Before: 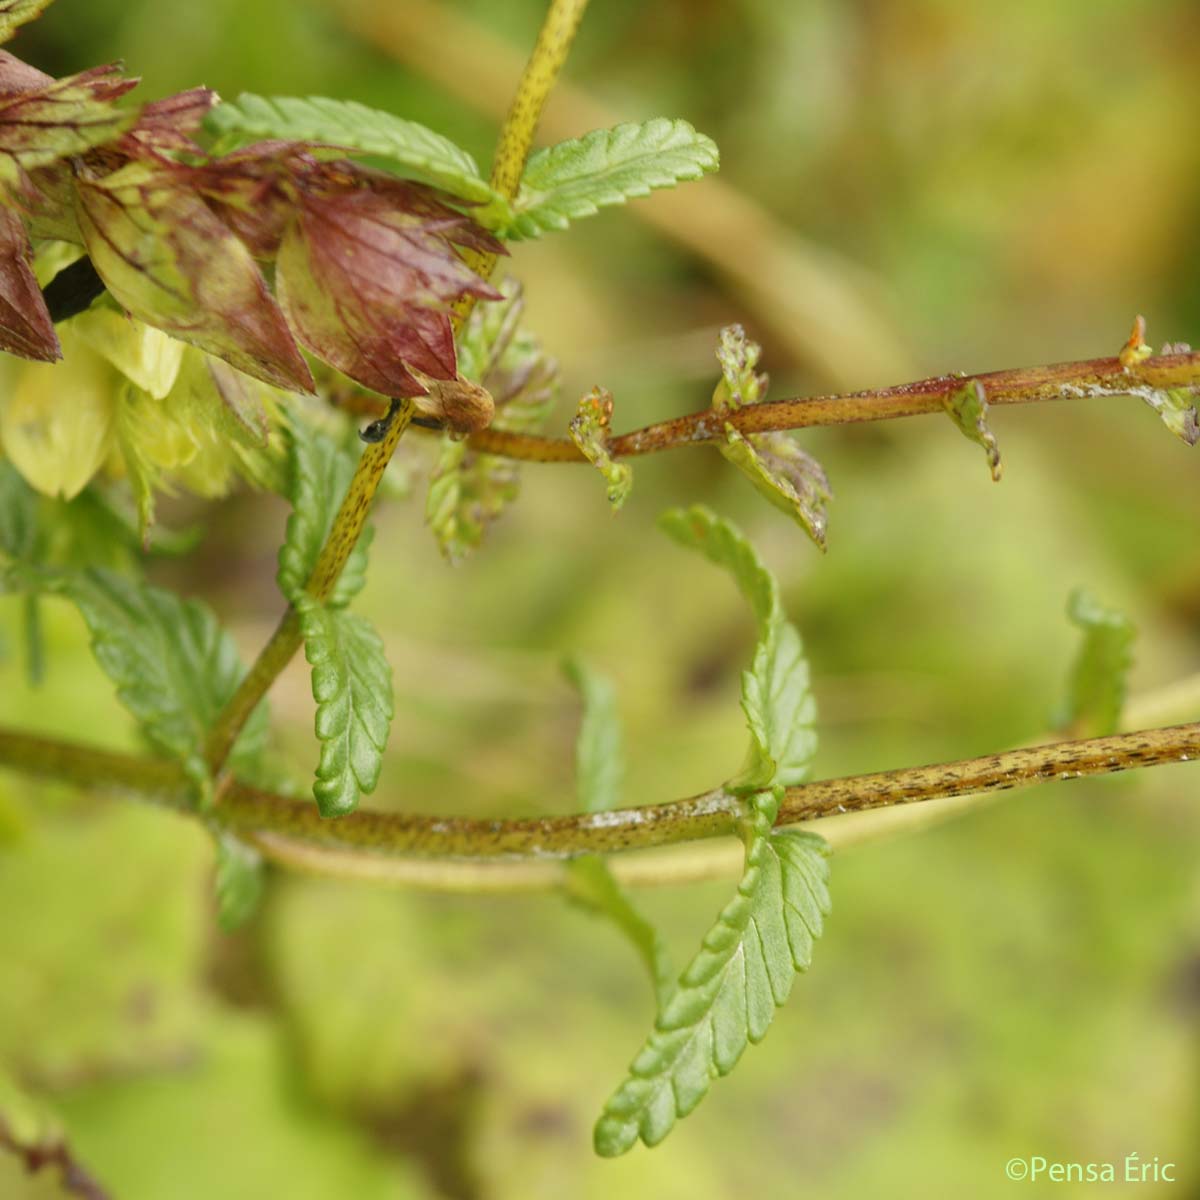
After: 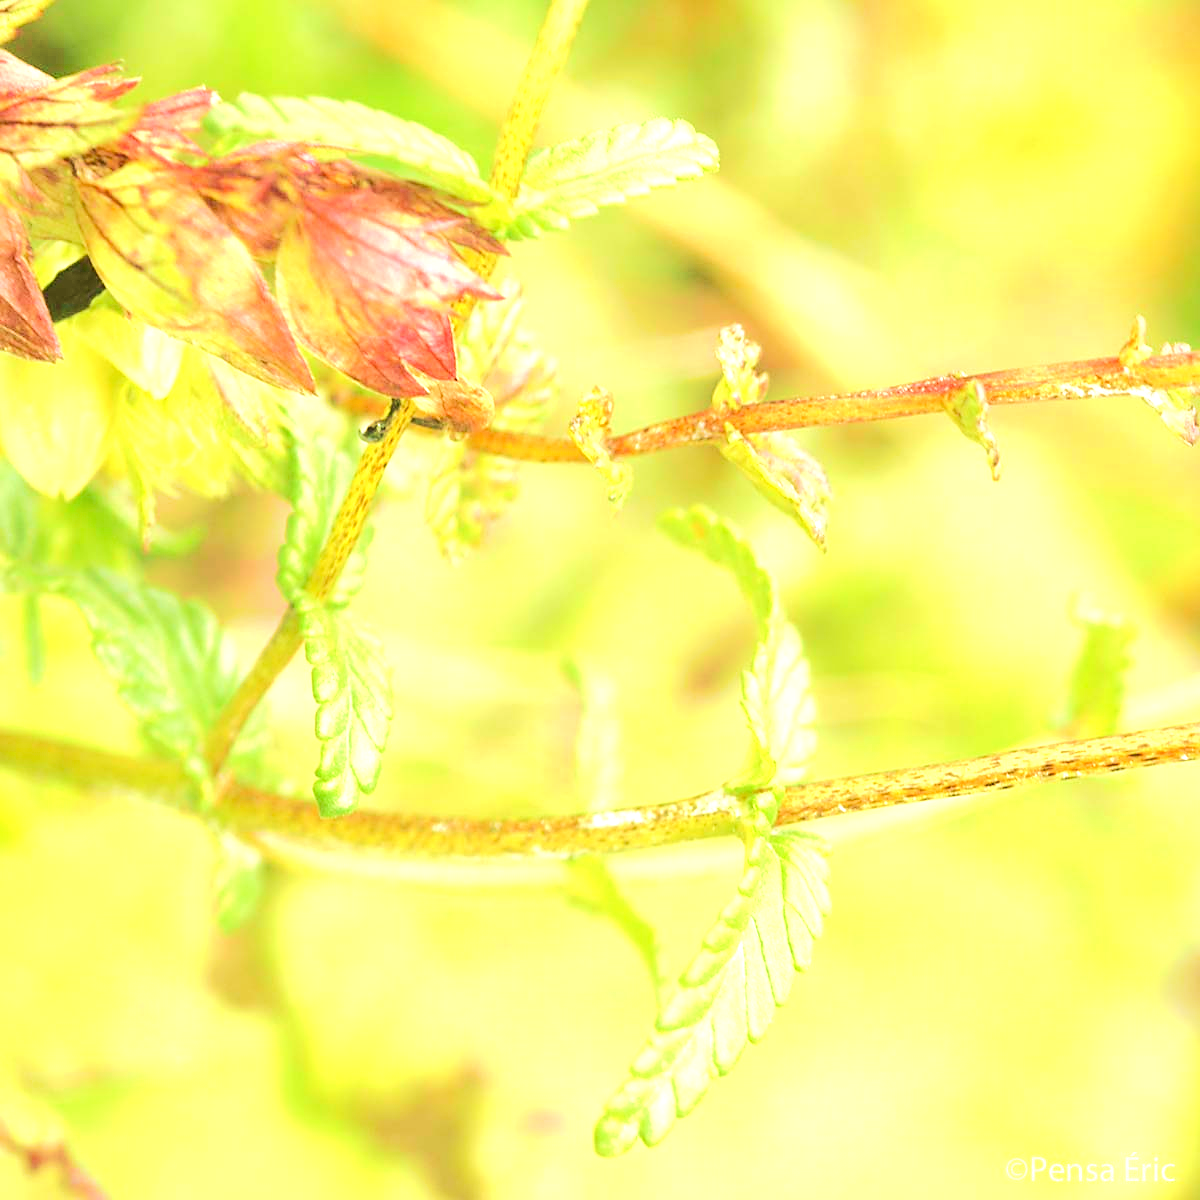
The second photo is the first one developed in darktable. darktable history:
tone equalizer: -8 EV 1.96 EV, -7 EV 1.98 EV, -6 EV 1.97 EV, -5 EV 1.98 EV, -4 EV 1.96 EV, -3 EV 1.48 EV, -2 EV 0.995 EV, -1 EV 0.487 EV, edges refinement/feathering 500, mask exposure compensation -1.26 EV, preserve details no
exposure: black level correction 0, exposure 1 EV, compensate highlight preservation false
sharpen: on, module defaults
velvia: strength 74.08%
